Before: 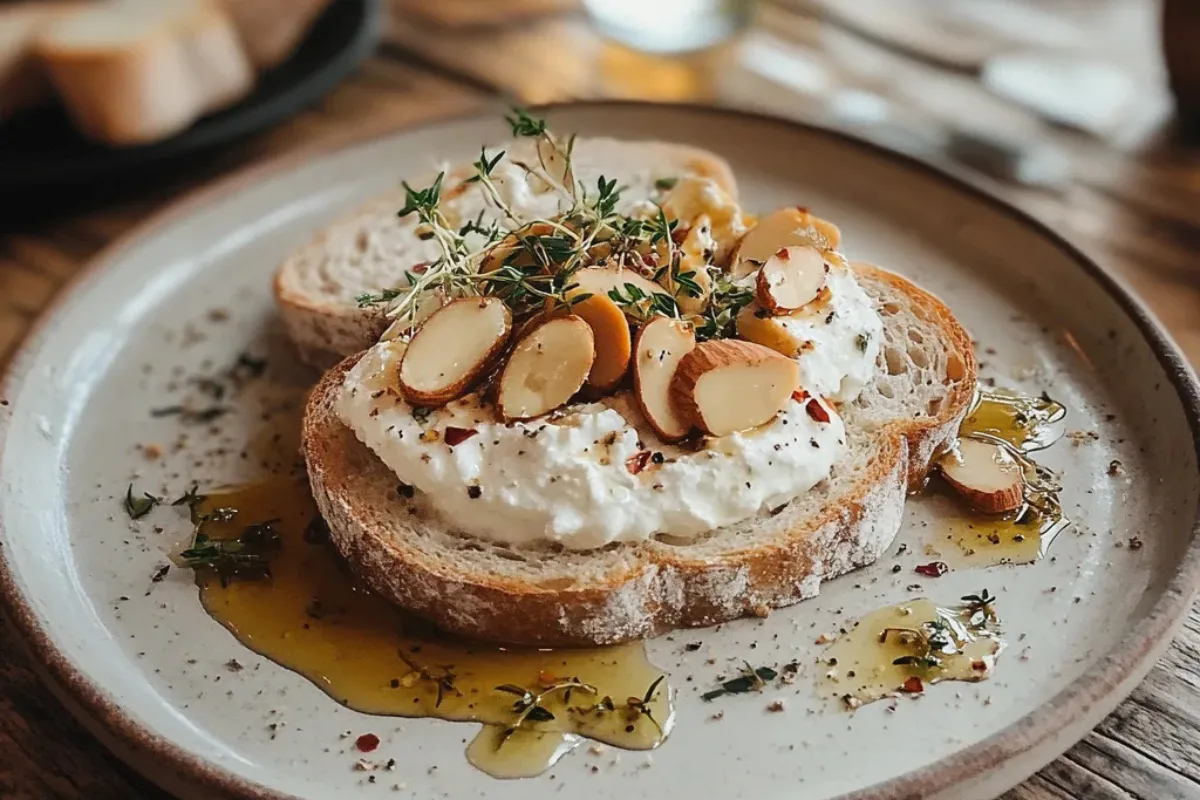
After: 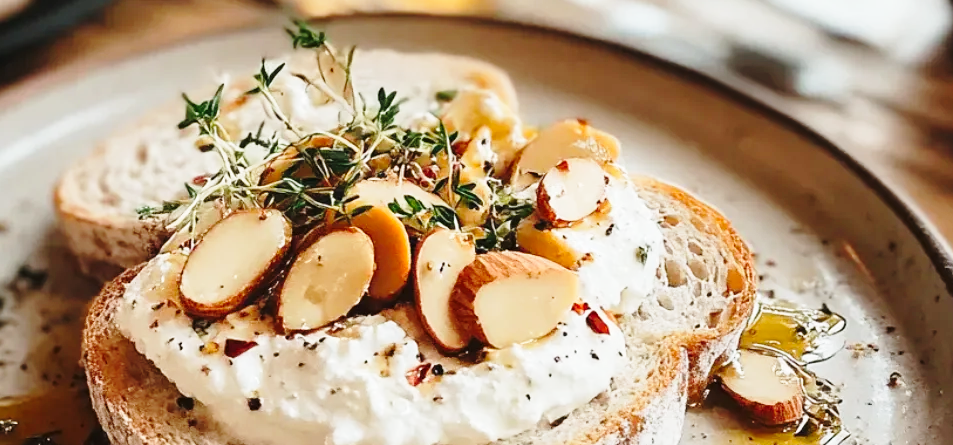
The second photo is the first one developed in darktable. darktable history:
crop: left 18.38%, top 11.092%, right 2.134%, bottom 33.217%
base curve: curves: ch0 [(0, 0) (0.028, 0.03) (0.121, 0.232) (0.46, 0.748) (0.859, 0.968) (1, 1)], preserve colors none
